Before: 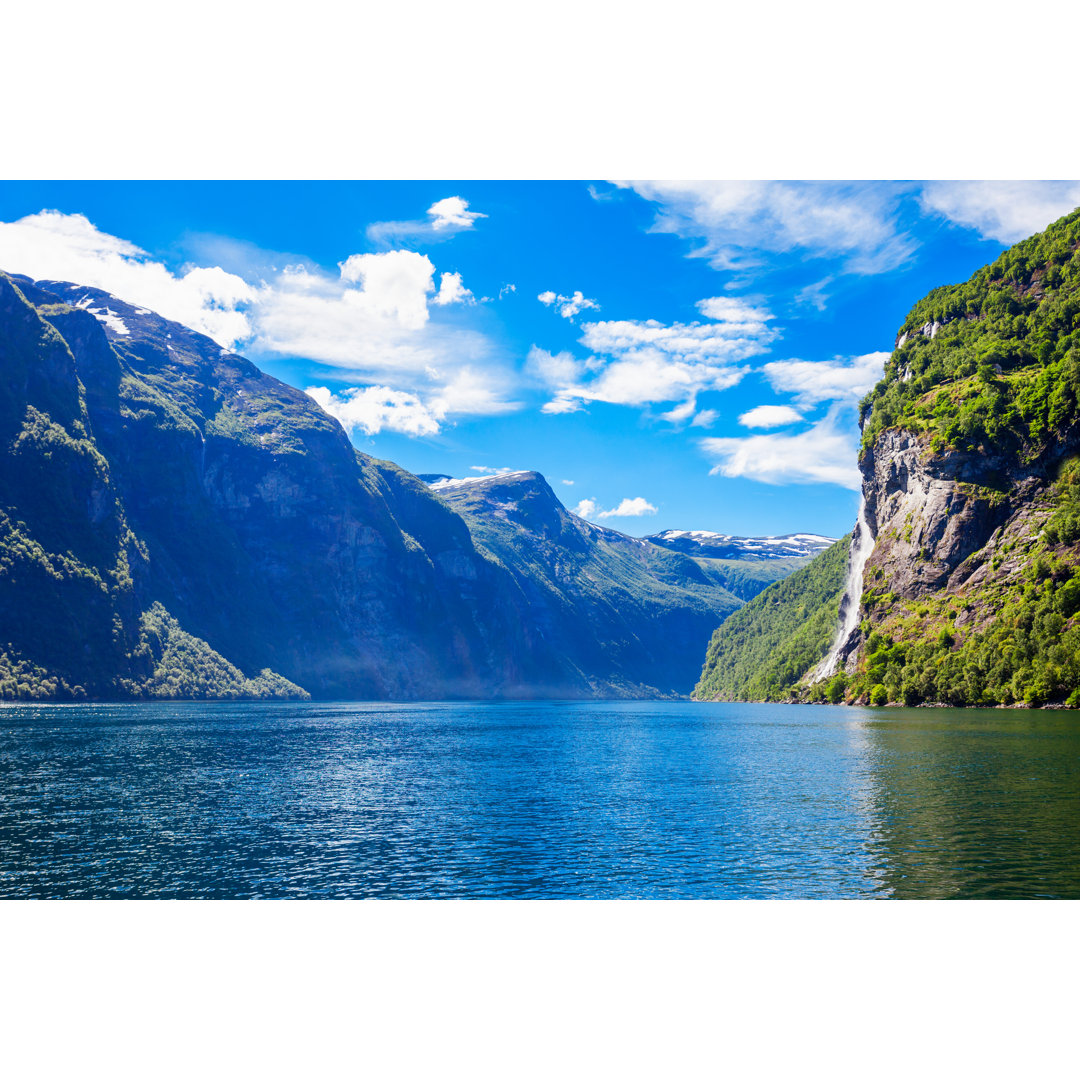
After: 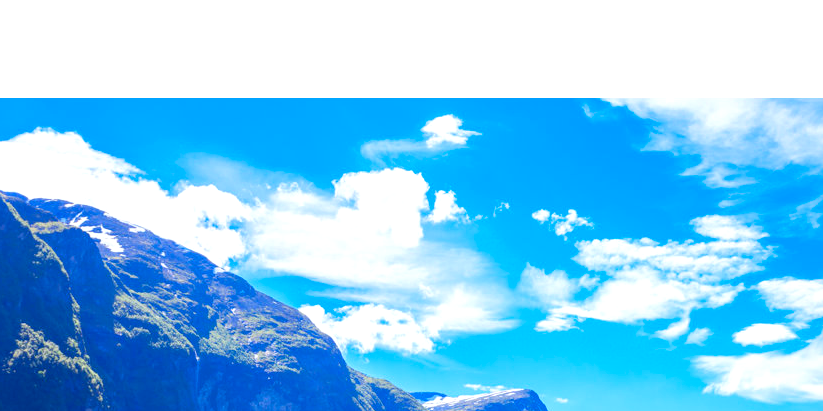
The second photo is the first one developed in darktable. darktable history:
exposure: exposure 0.3 EV, compensate highlight preservation false
crop: left 0.579%, top 7.627%, right 23.167%, bottom 54.275%
white balance: red 0.98, blue 1.034
contrast brightness saturation: contrast 0.03, brightness 0.06, saturation 0.13
